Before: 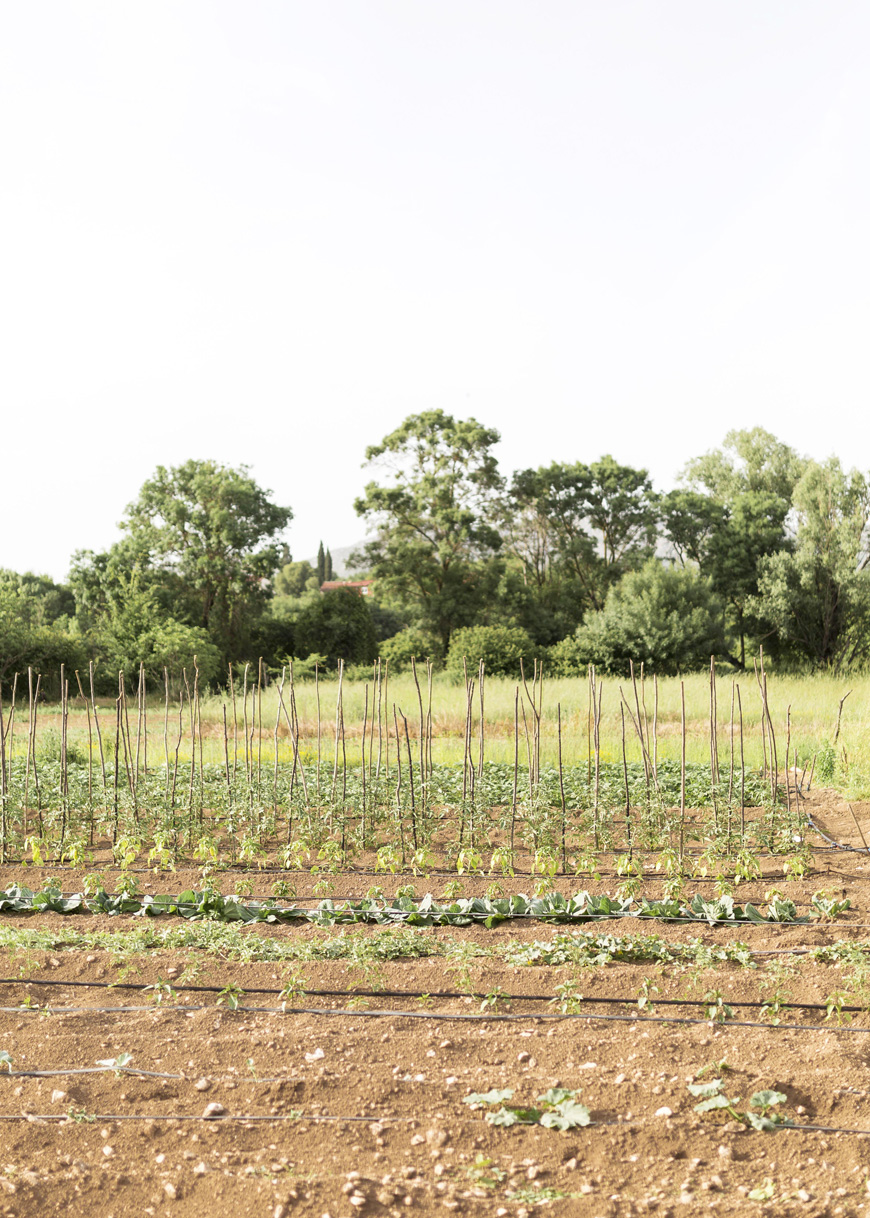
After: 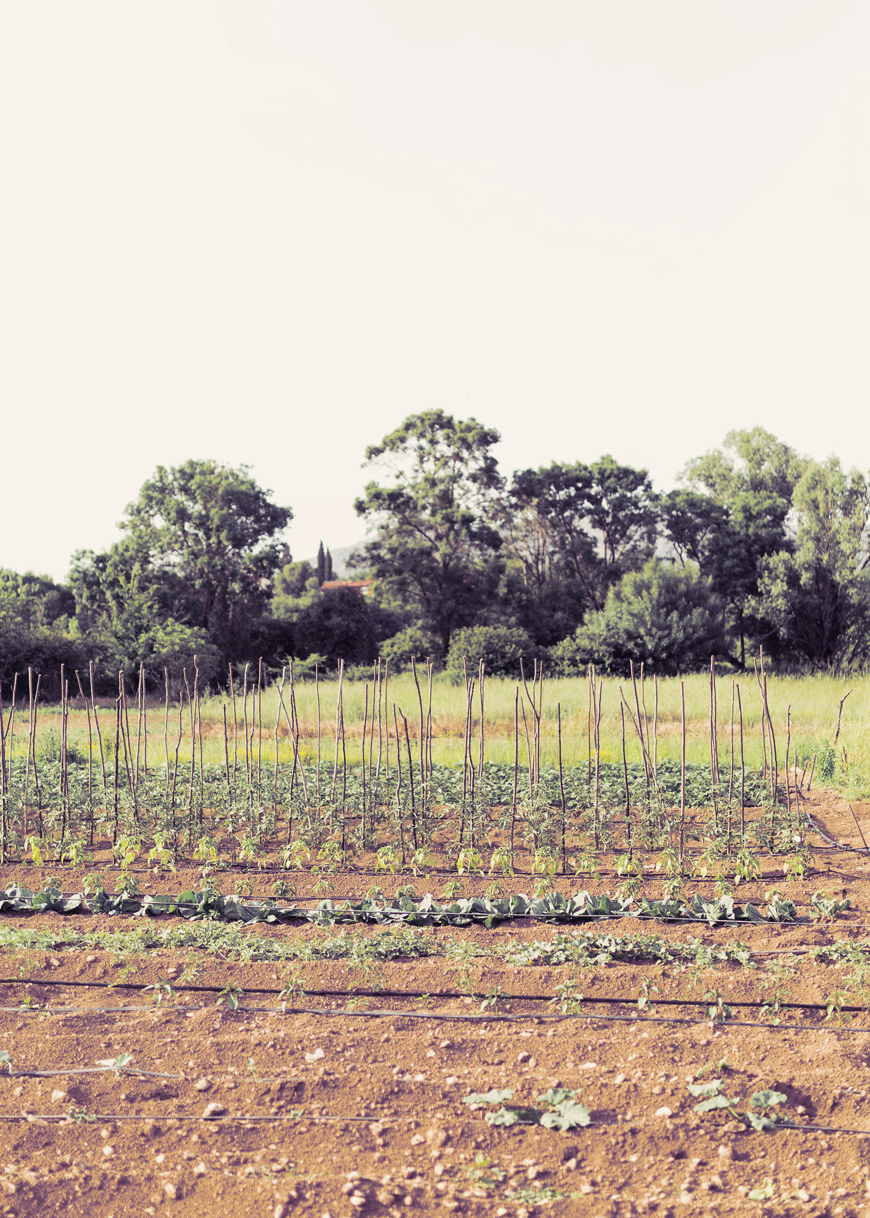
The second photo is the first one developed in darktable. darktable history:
contrast brightness saturation: contrast -0.08, brightness -0.04, saturation -0.11
split-toning: shadows › hue 255.6°, shadows › saturation 0.66, highlights › hue 43.2°, highlights › saturation 0.68, balance -50.1
